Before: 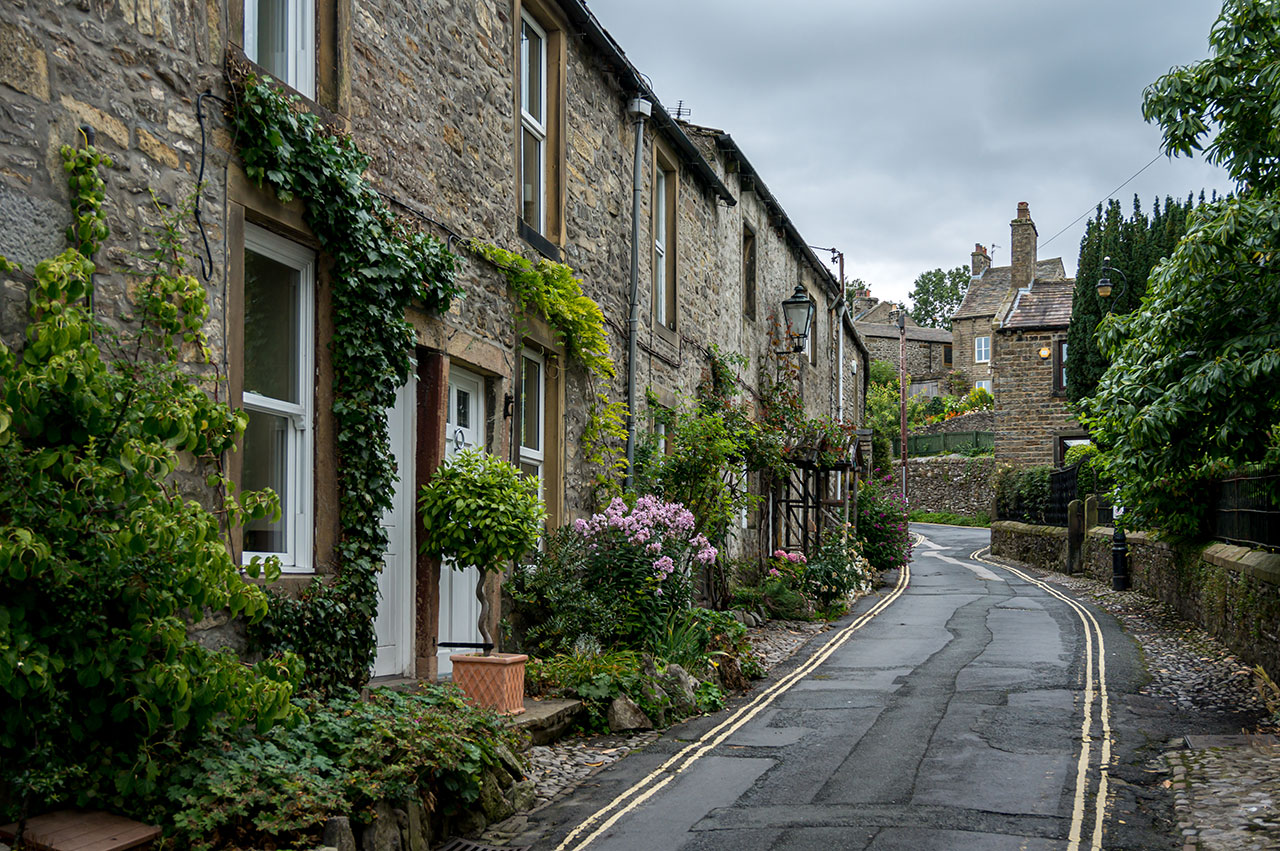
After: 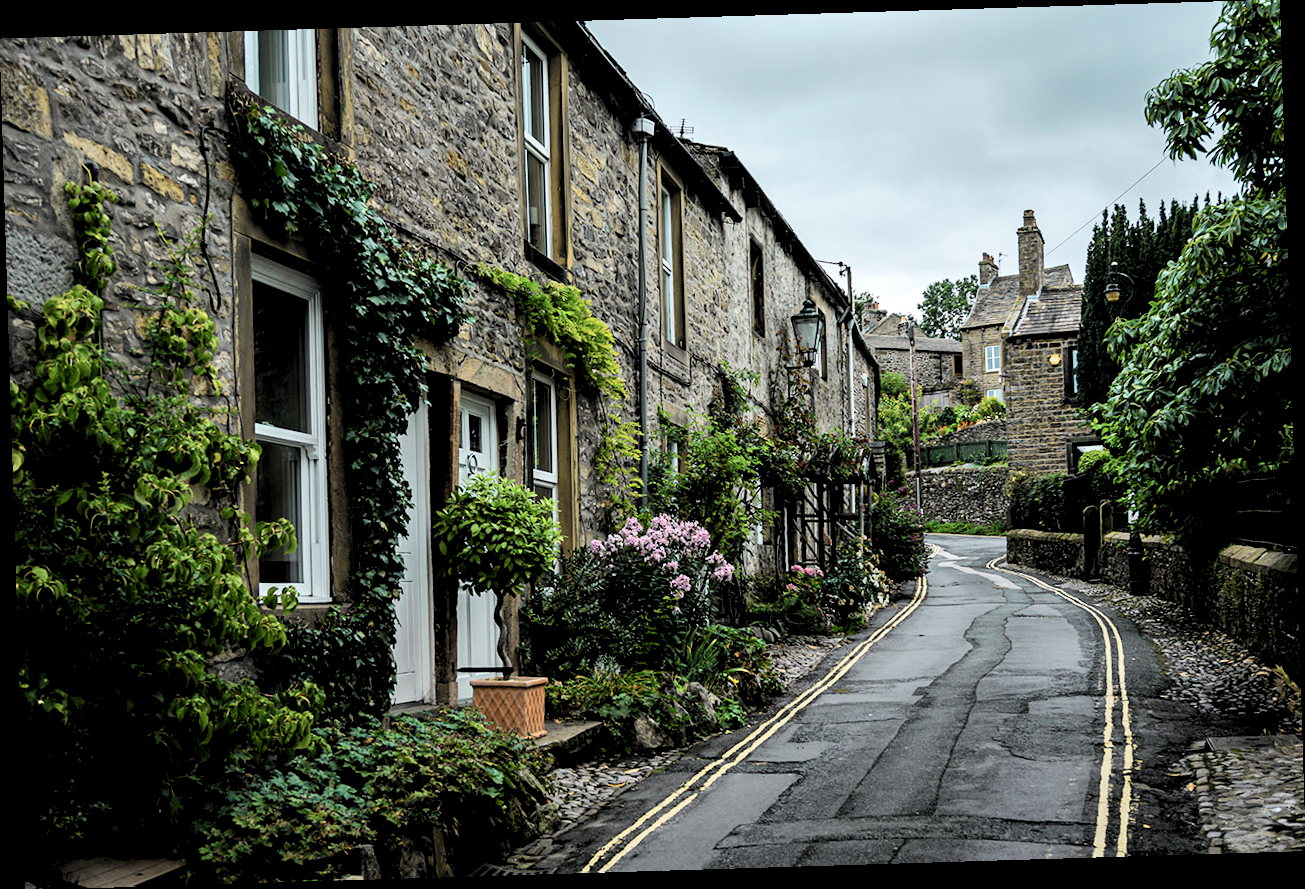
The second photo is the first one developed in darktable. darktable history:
rotate and perspective: rotation -1.75°, automatic cropping off
tone curve: curves: ch0 [(0, 0) (0.048, 0.024) (0.099, 0.082) (0.227, 0.255) (0.407, 0.482) (0.543, 0.634) (0.719, 0.77) (0.837, 0.843) (1, 0.906)]; ch1 [(0, 0) (0.3, 0.268) (0.404, 0.374) (0.475, 0.463) (0.501, 0.499) (0.514, 0.502) (0.551, 0.541) (0.643, 0.648) (0.682, 0.674) (0.802, 0.812) (1, 1)]; ch2 [(0, 0) (0.259, 0.207) (0.323, 0.311) (0.364, 0.368) (0.442, 0.461) (0.498, 0.498) (0.531, 0.528) (0.581, 0.602) (0.629, 0.659) (0.768, 0.728) (1, 1)], color space Lab, independent channels, preserve colors none
levels: levels [0.182, 0.542, 0.902]
